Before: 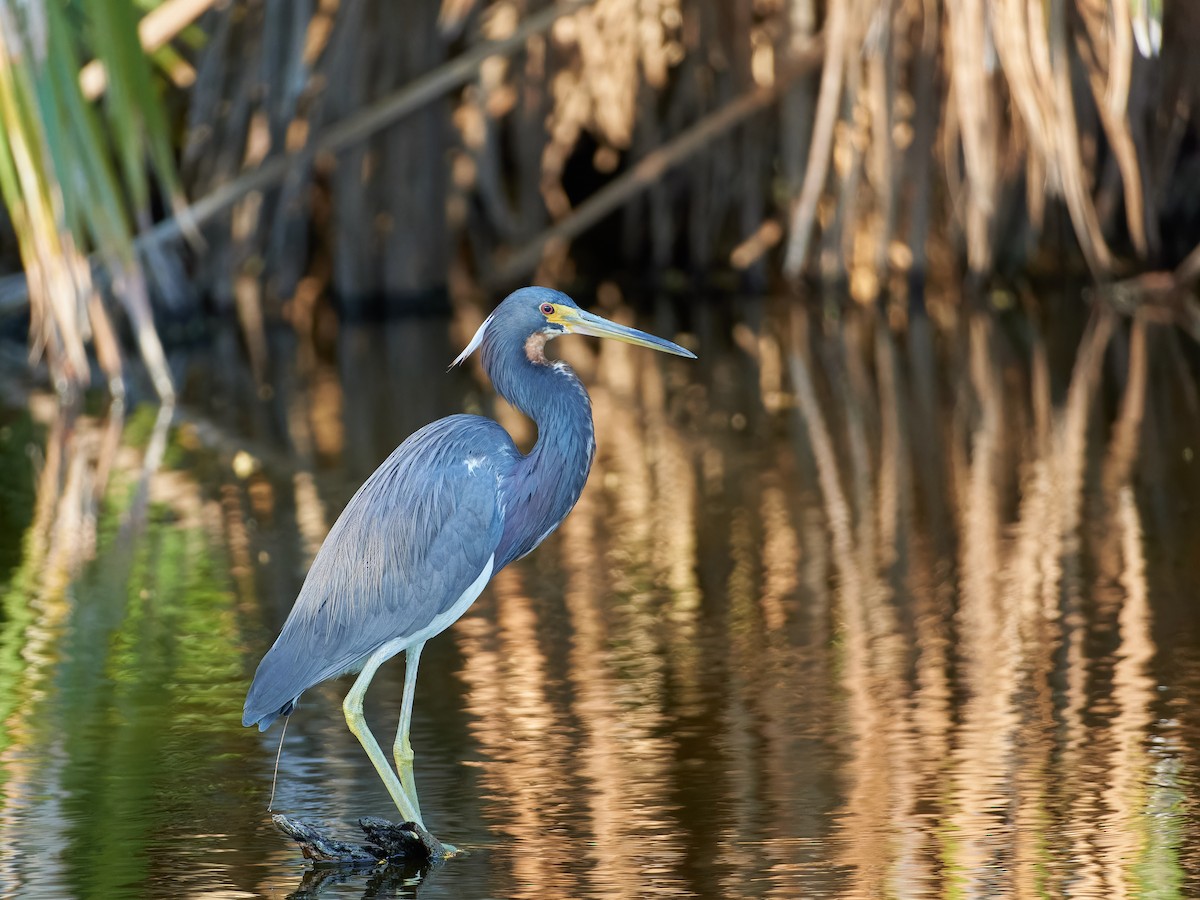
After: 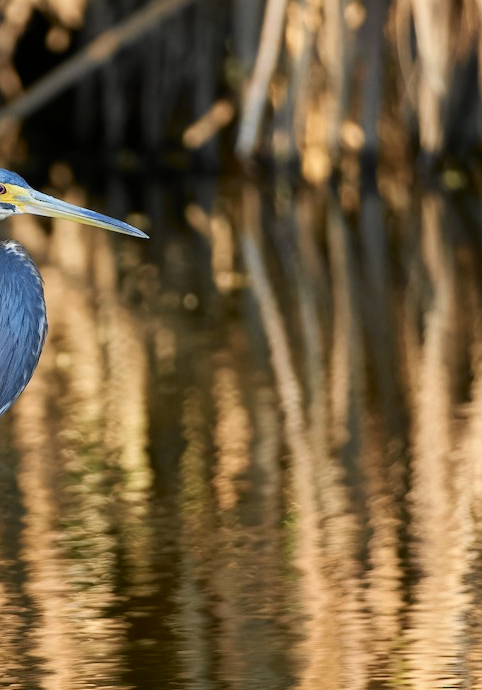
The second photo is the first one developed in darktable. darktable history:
tone curve: curves: ch0 [(0, 0) (0.037, 0.025) (0.131, 0.093) (0.275, 0.256) (0.497, 0.51) (0.617, 0.643) (0.704, 0.732) (0.813, 0.832) (0.911, 0.925) (0.997, 0.995)]; ch1 [(0, 0) (0.301, 0.3) (0.444, 0.45) (0.493, 0.495) (0.507, 0.503) (0.534, 0.533) (0.582, 0.58) (0.658, 0.693) (0.746, 0.77) (1, 1)]; ch2 [(0, 0) (0.246, 0.233) (0.36, 0.352) (0.415, 0.418) (0.476, 0.492) (0.502, 0.504) (0.525, 0.518) (0.539, 0.544) (0.586, 0.602) (0.634, 0.651) (0.706, 0.727) (0.853, 0.852) (1, 0.951)], color space Lab, independent channels, preserve colors none
crop: left 45.707%, top 13.438%, right 14.124%, bottom 9.804%
